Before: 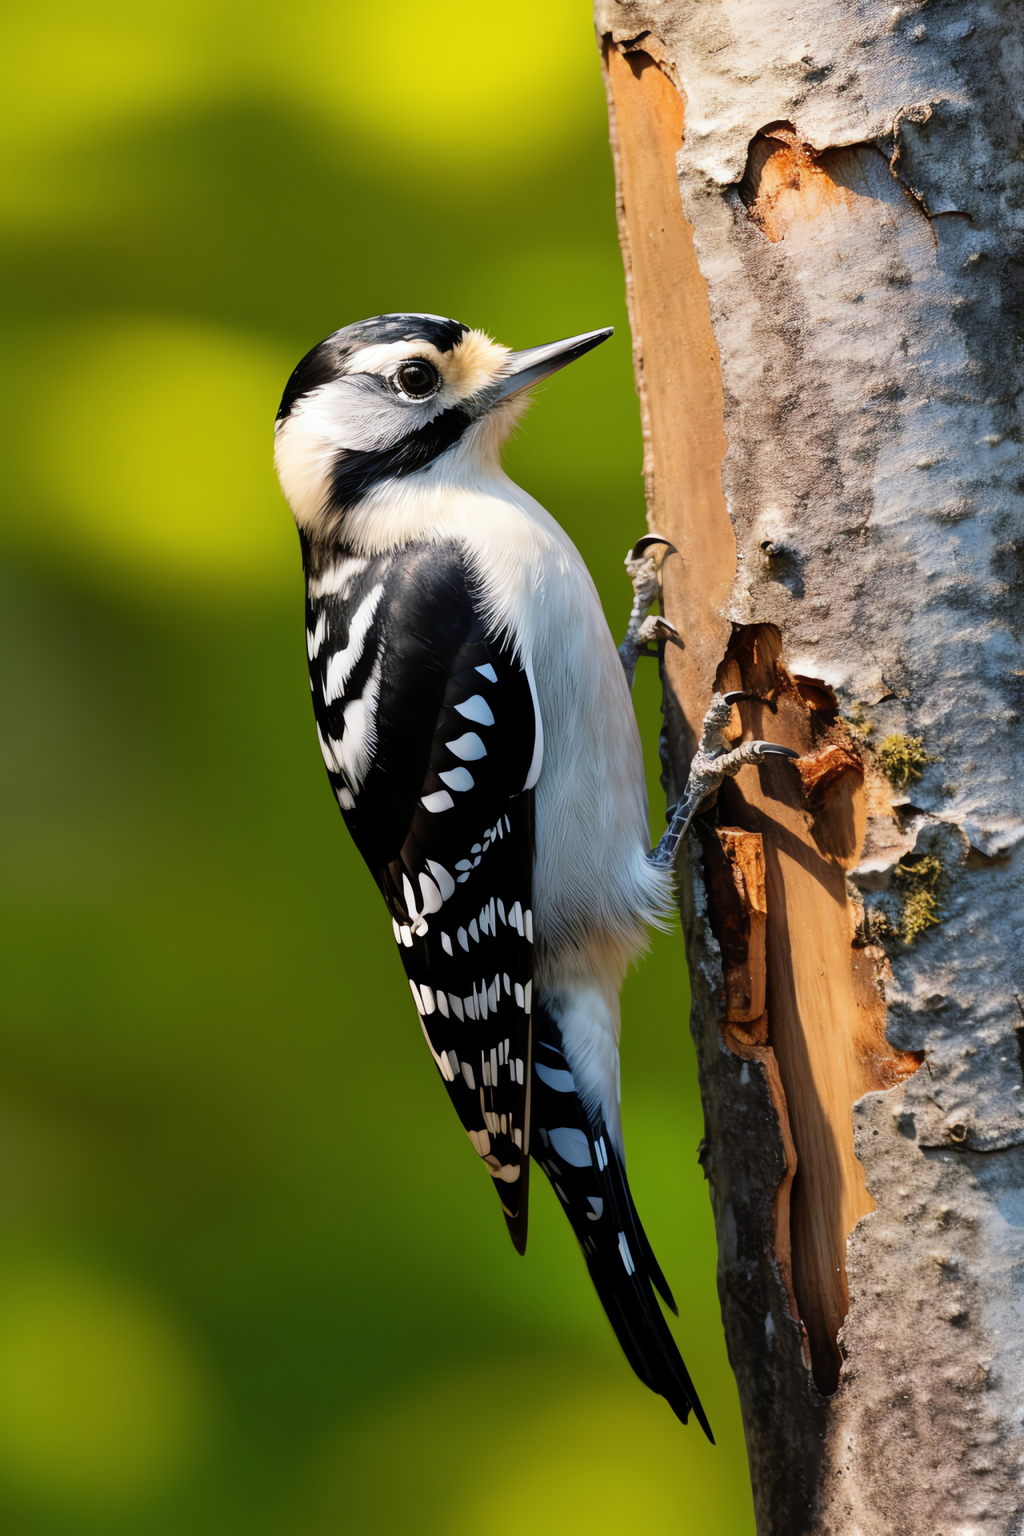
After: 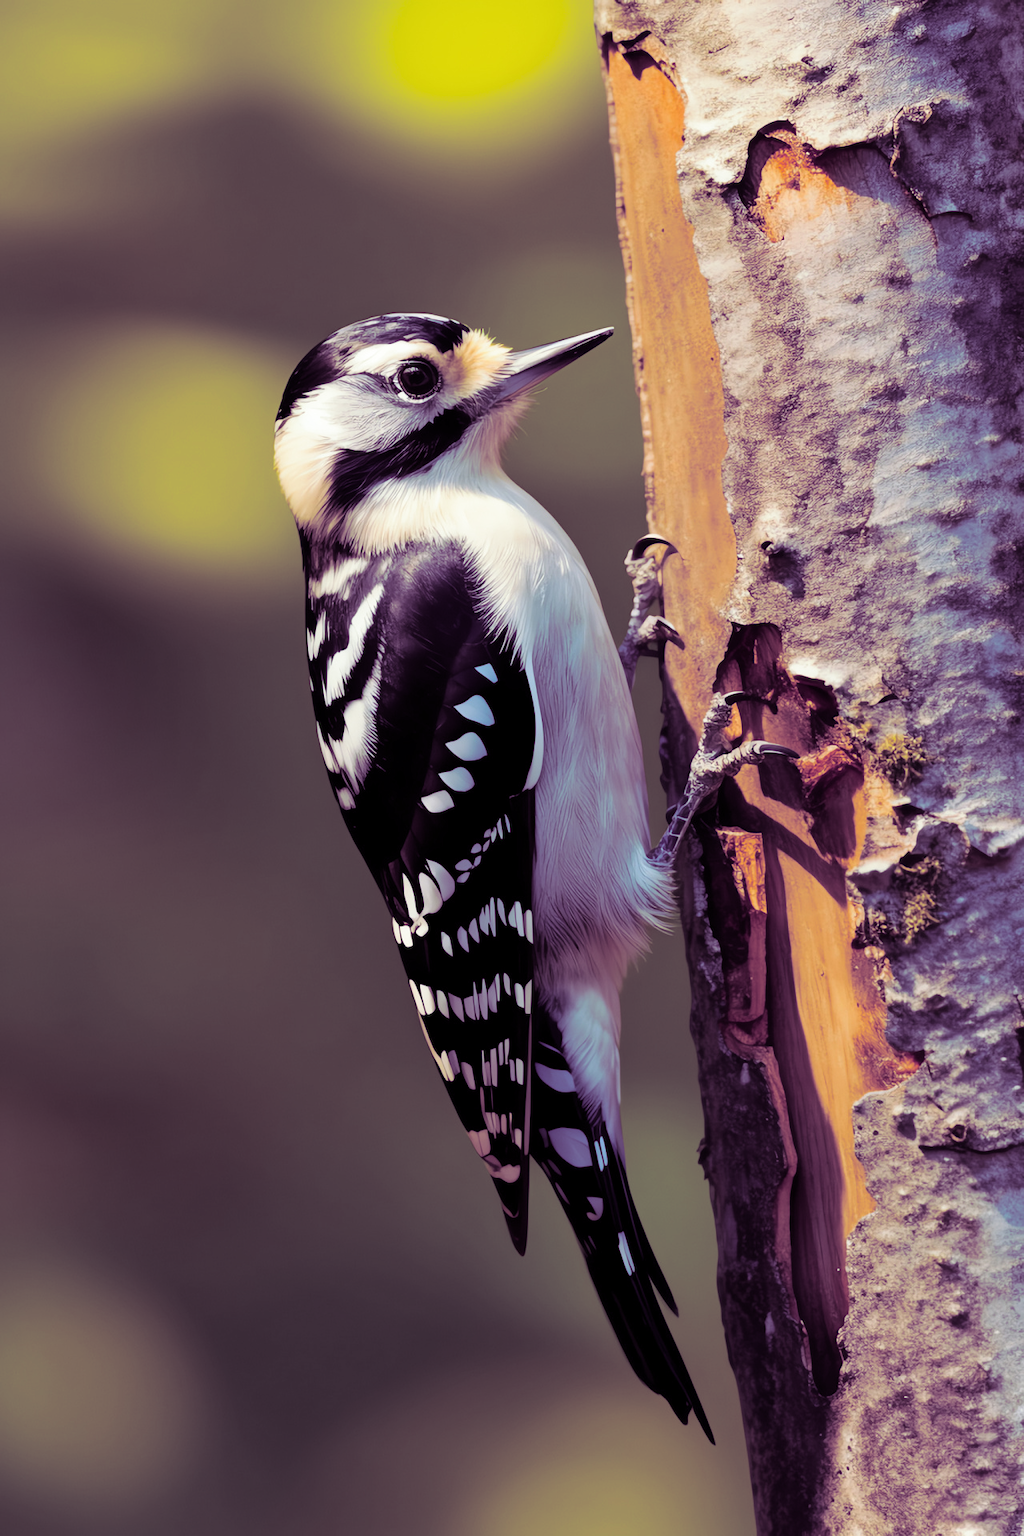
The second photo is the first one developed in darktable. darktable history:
white balance: emerald 1
split-toning: shadows › hue 277.2°, shadows › saturation 0.74
